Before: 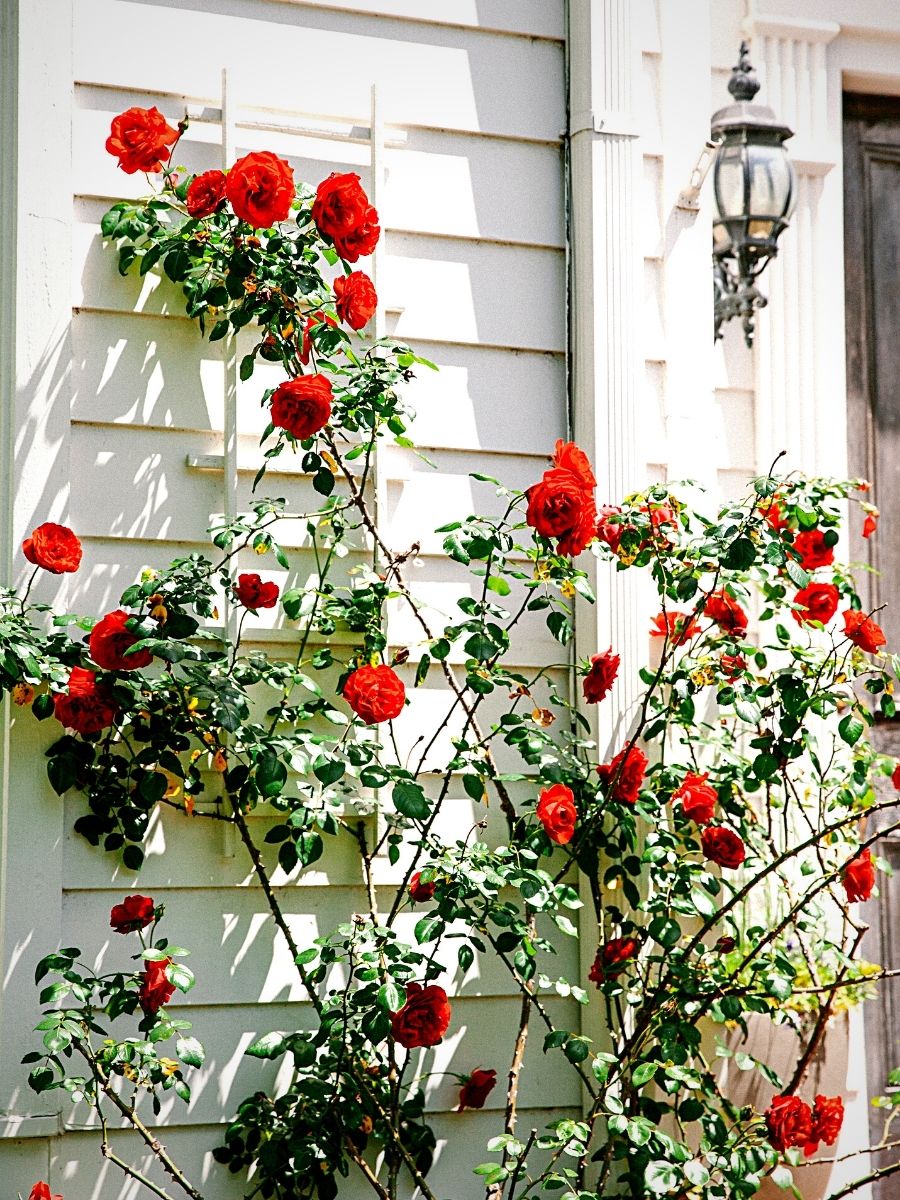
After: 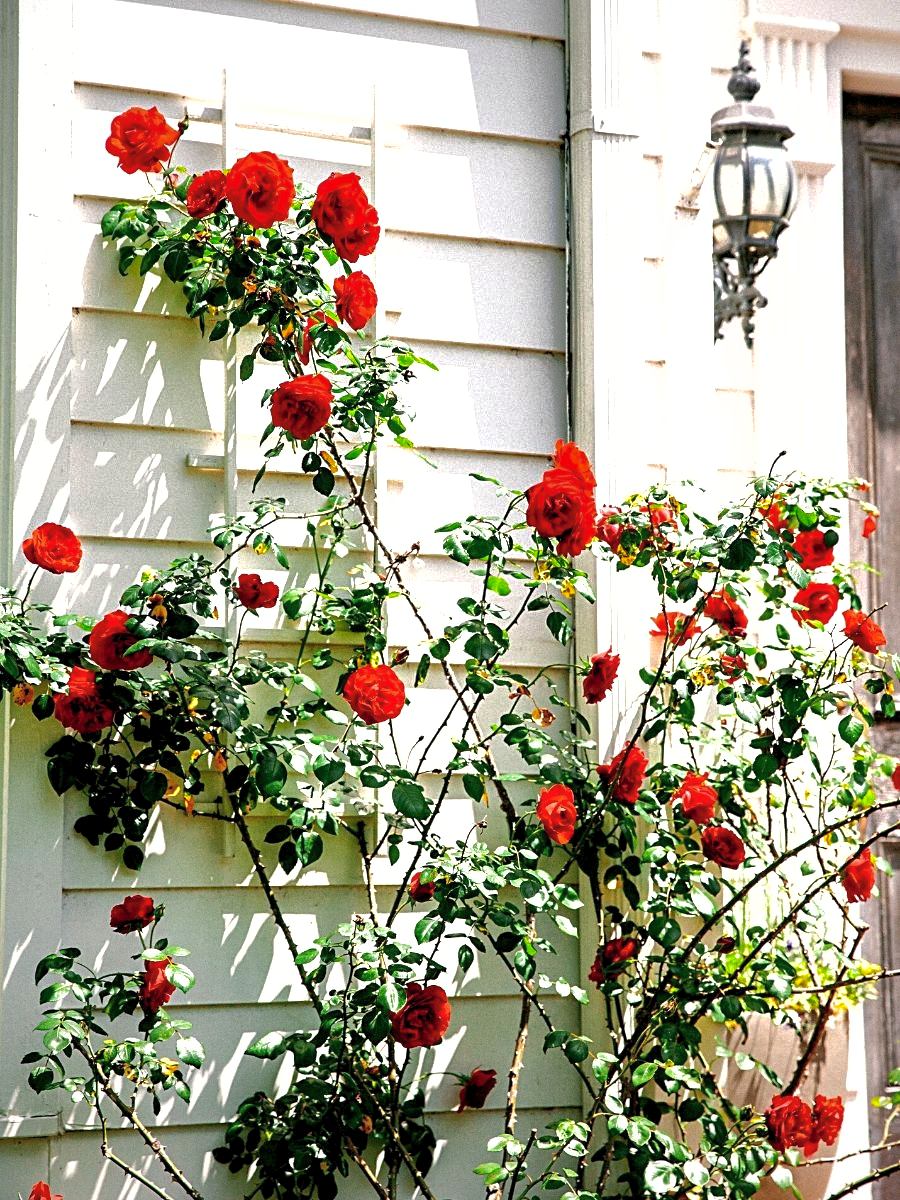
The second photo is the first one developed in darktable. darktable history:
shadows and highlights: on, module defaults
color balance rgb: perceptual saturation grading › global saturation 0.086%, perceptual brilliance grading › global brilliance 15.809%, perceptual brilliance grading › shadows -35.223%
levels: levels [0.018, 0.493, 1]
